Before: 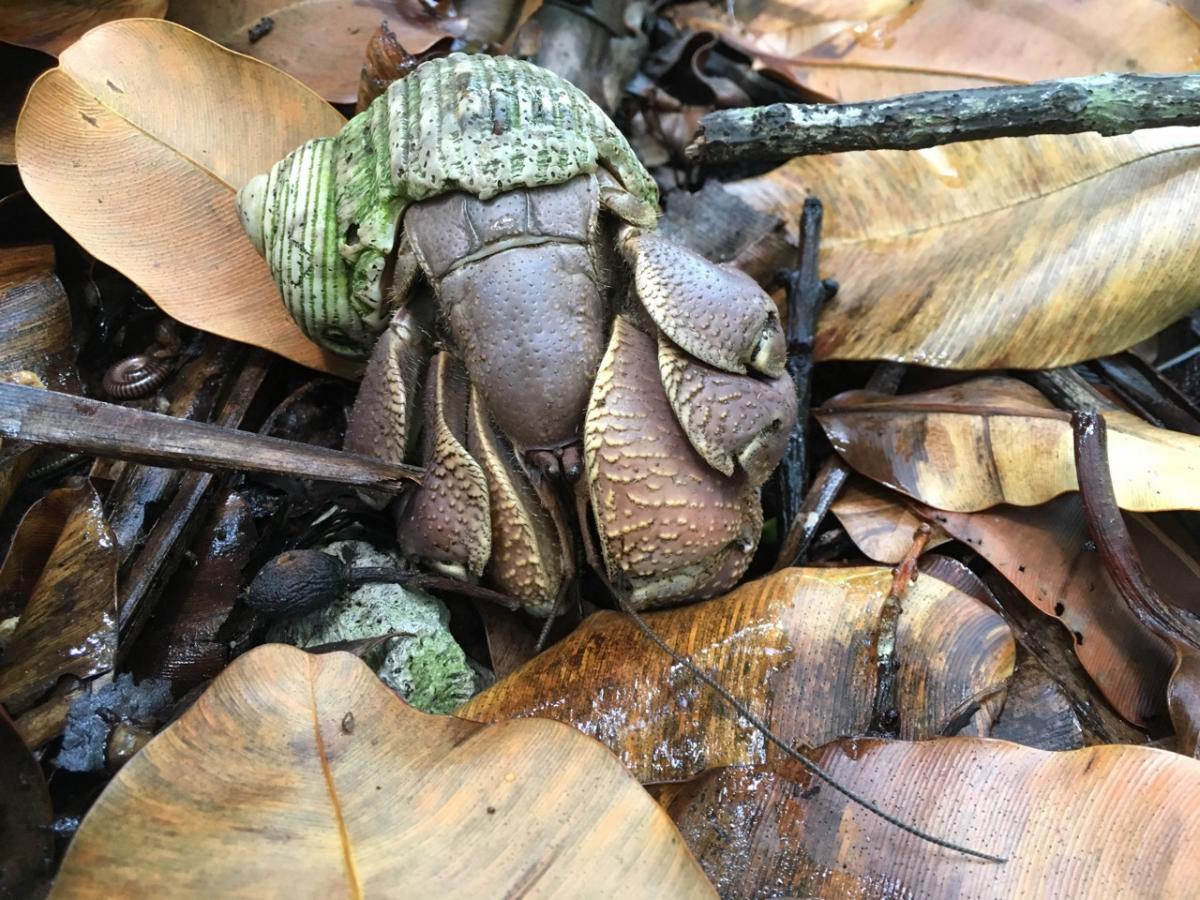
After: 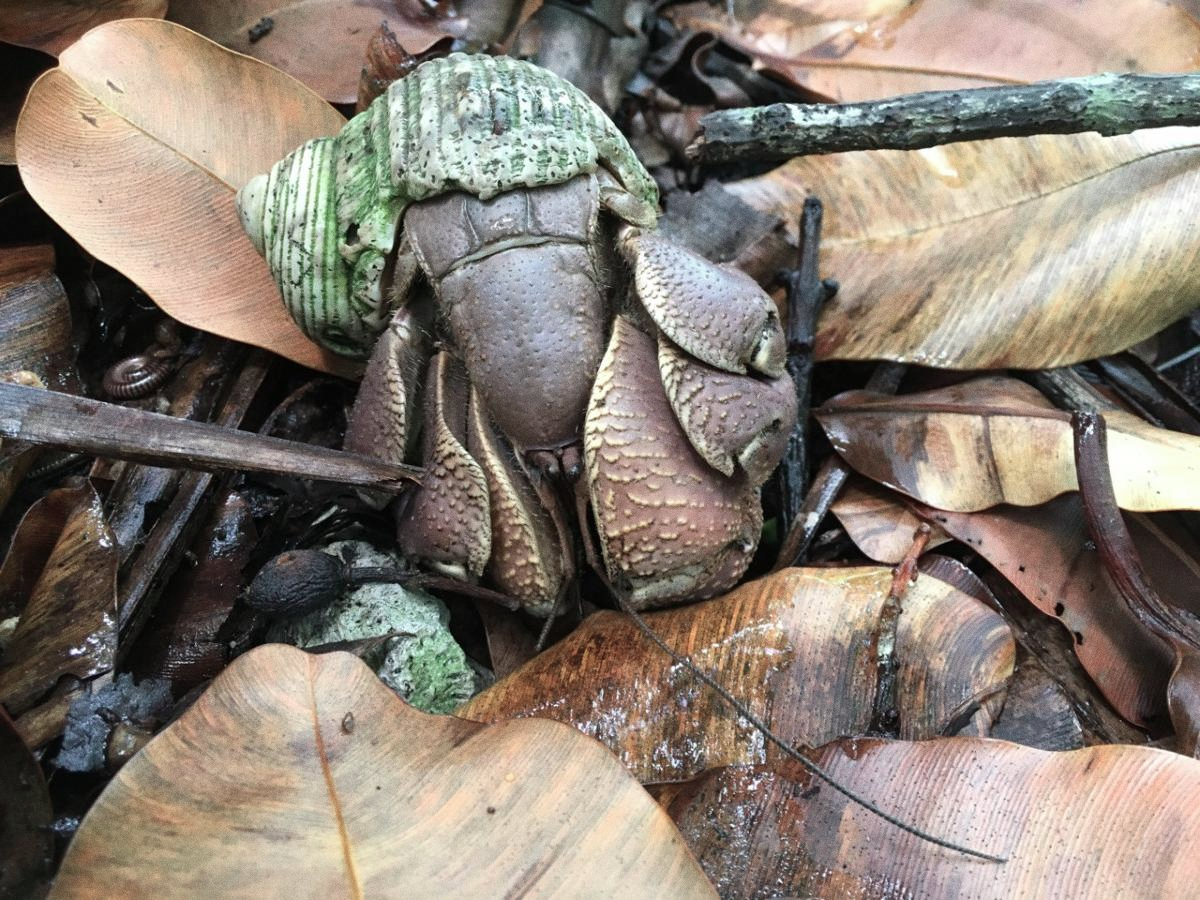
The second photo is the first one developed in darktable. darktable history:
color contrast: blue-yellow contrast 0.7
grain: coarseness 0.09 ISO
